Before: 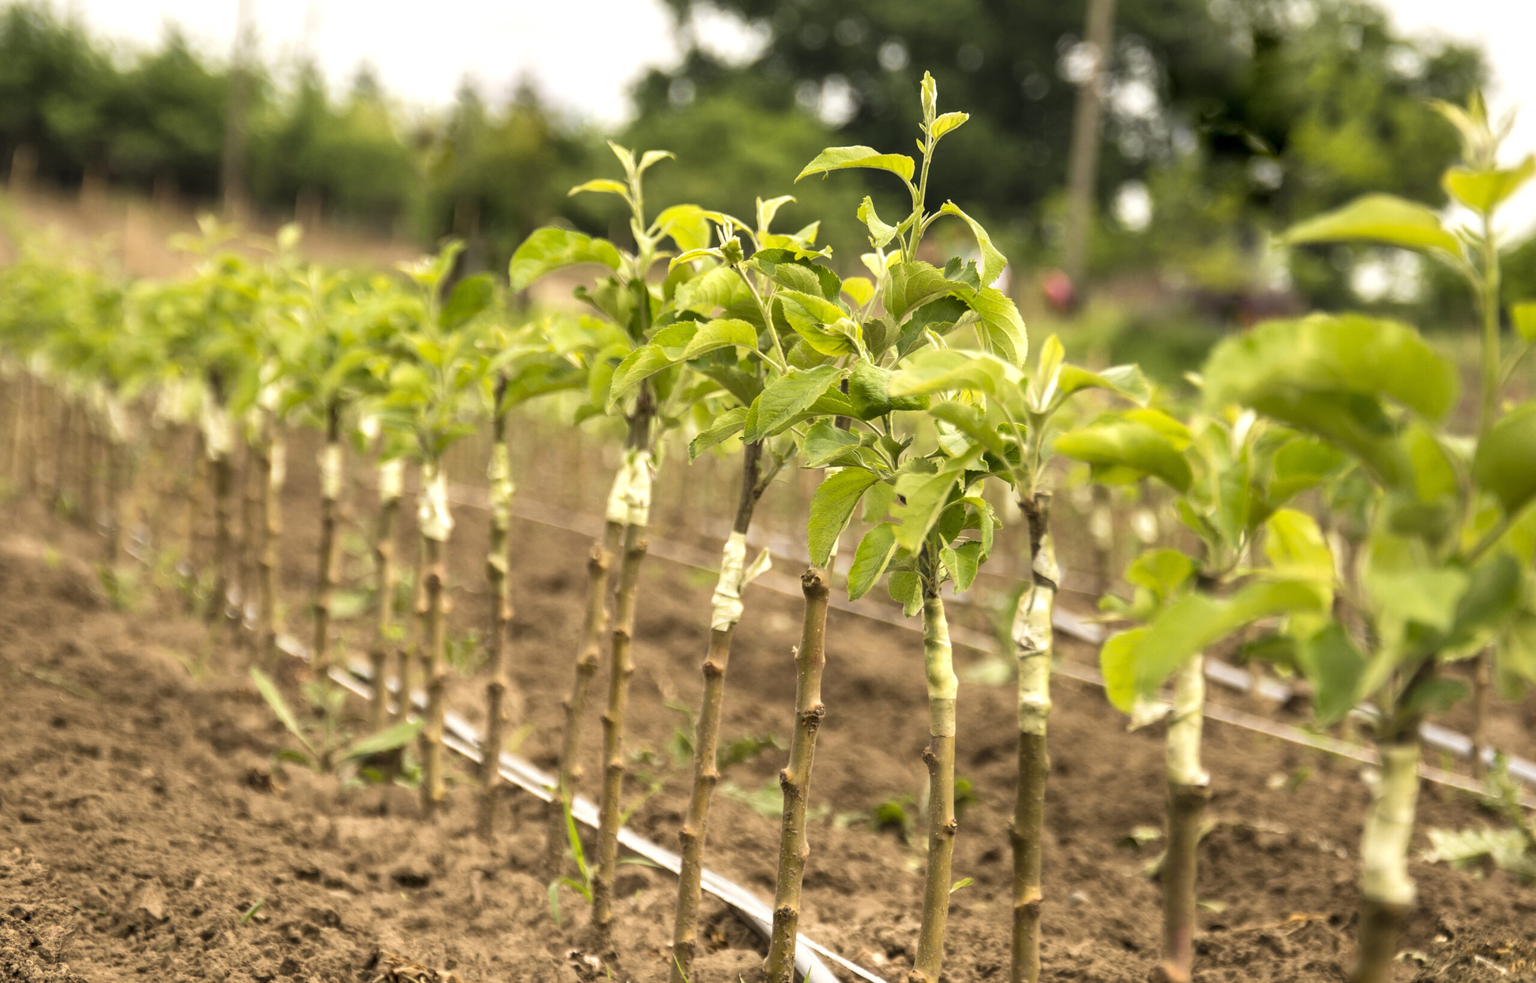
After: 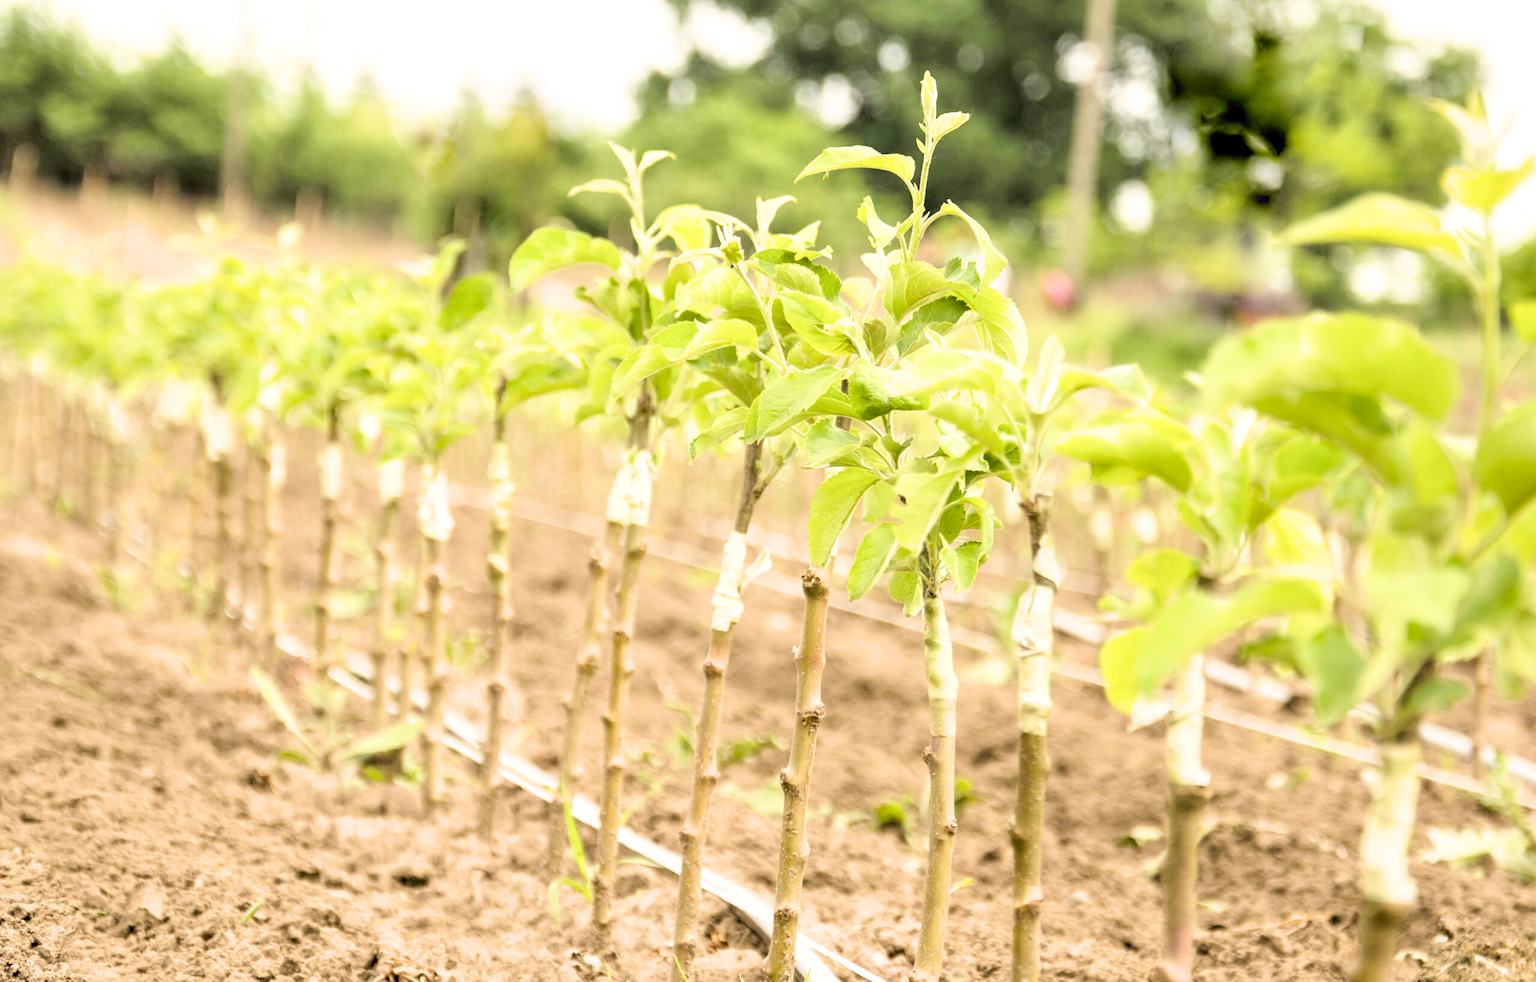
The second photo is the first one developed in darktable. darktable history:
filmic rgb: black relative exposure -7.65 EV, white relative exposure 4.56 EV, hardness 3.61
exposure: black level correction 0.005, exposure 2.084 EV, compensate highlight preservation false
